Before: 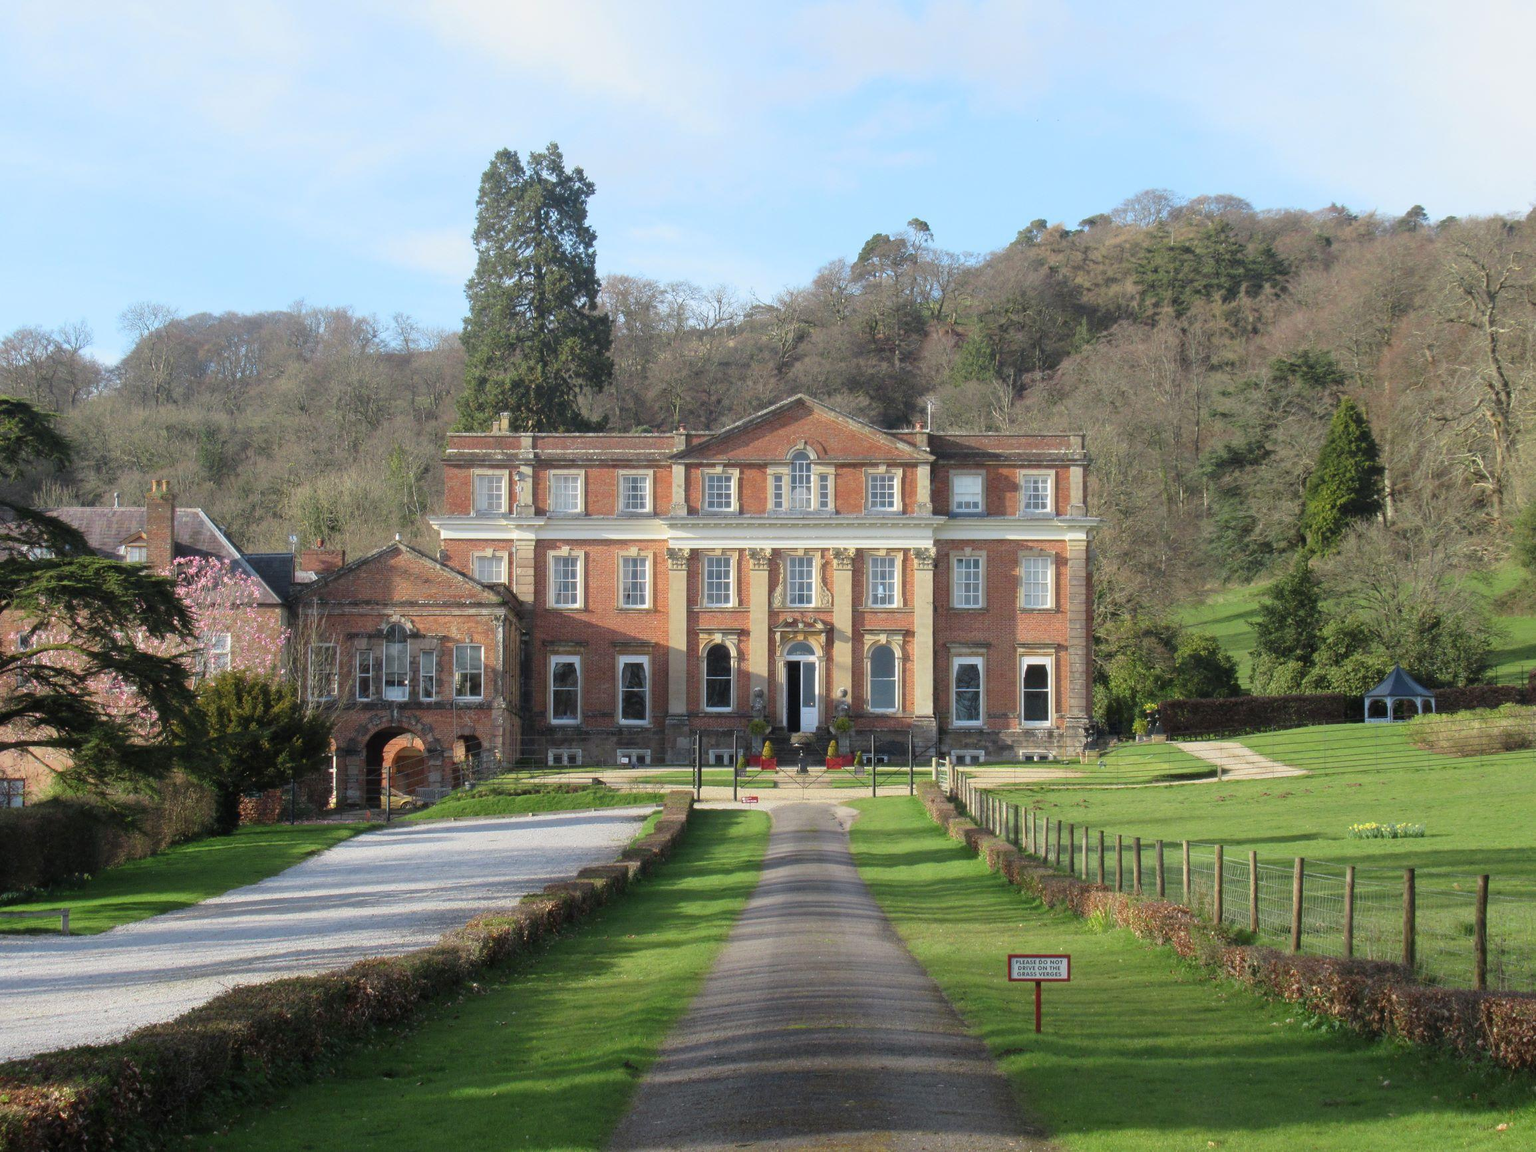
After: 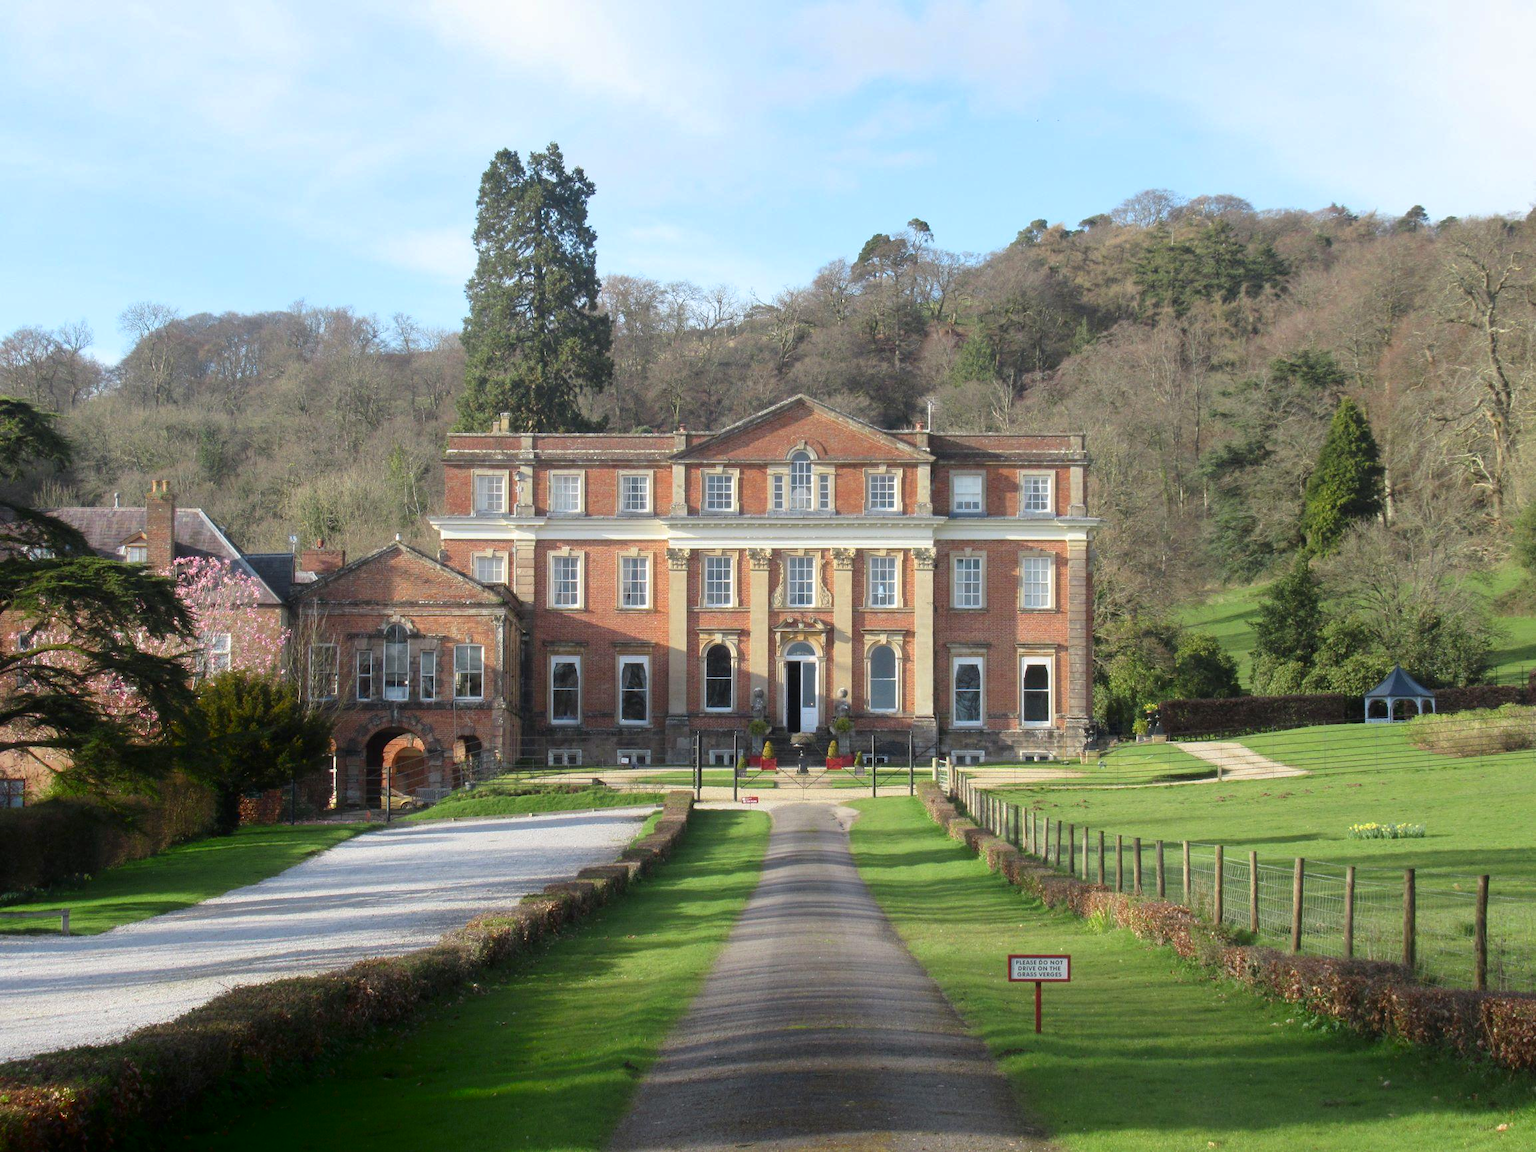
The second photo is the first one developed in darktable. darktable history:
shadows and highlights: shadows -88.56, highlights -37.32, soften with gaussian
exposure: exposure 0.161 EV, compensate highlight preservation false
